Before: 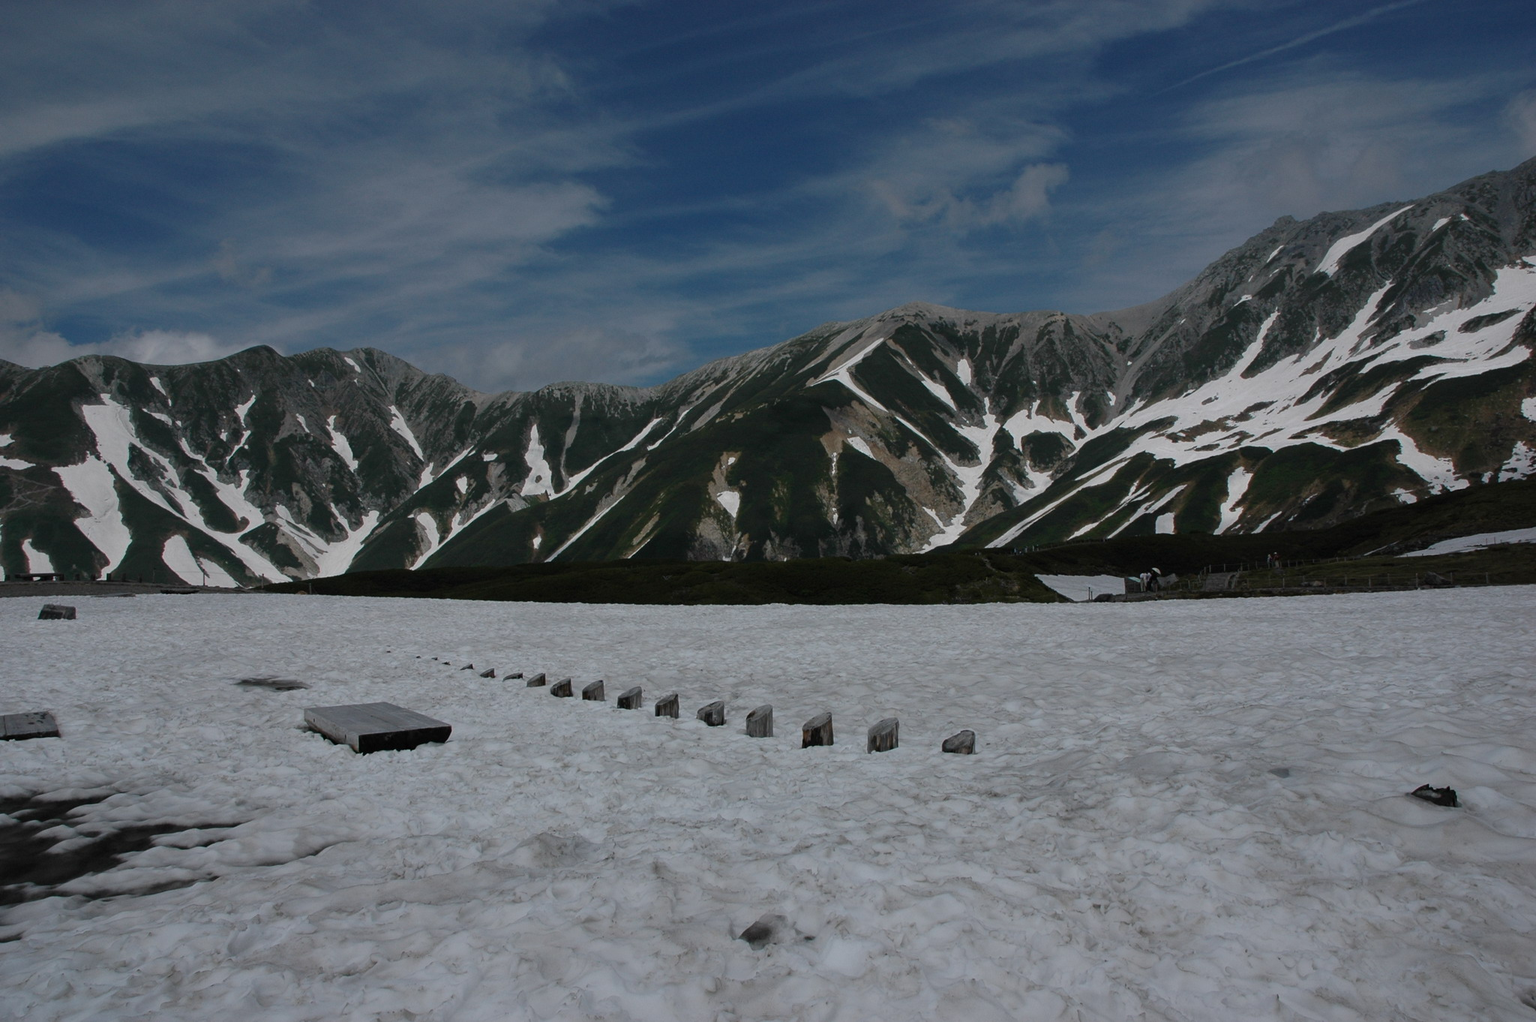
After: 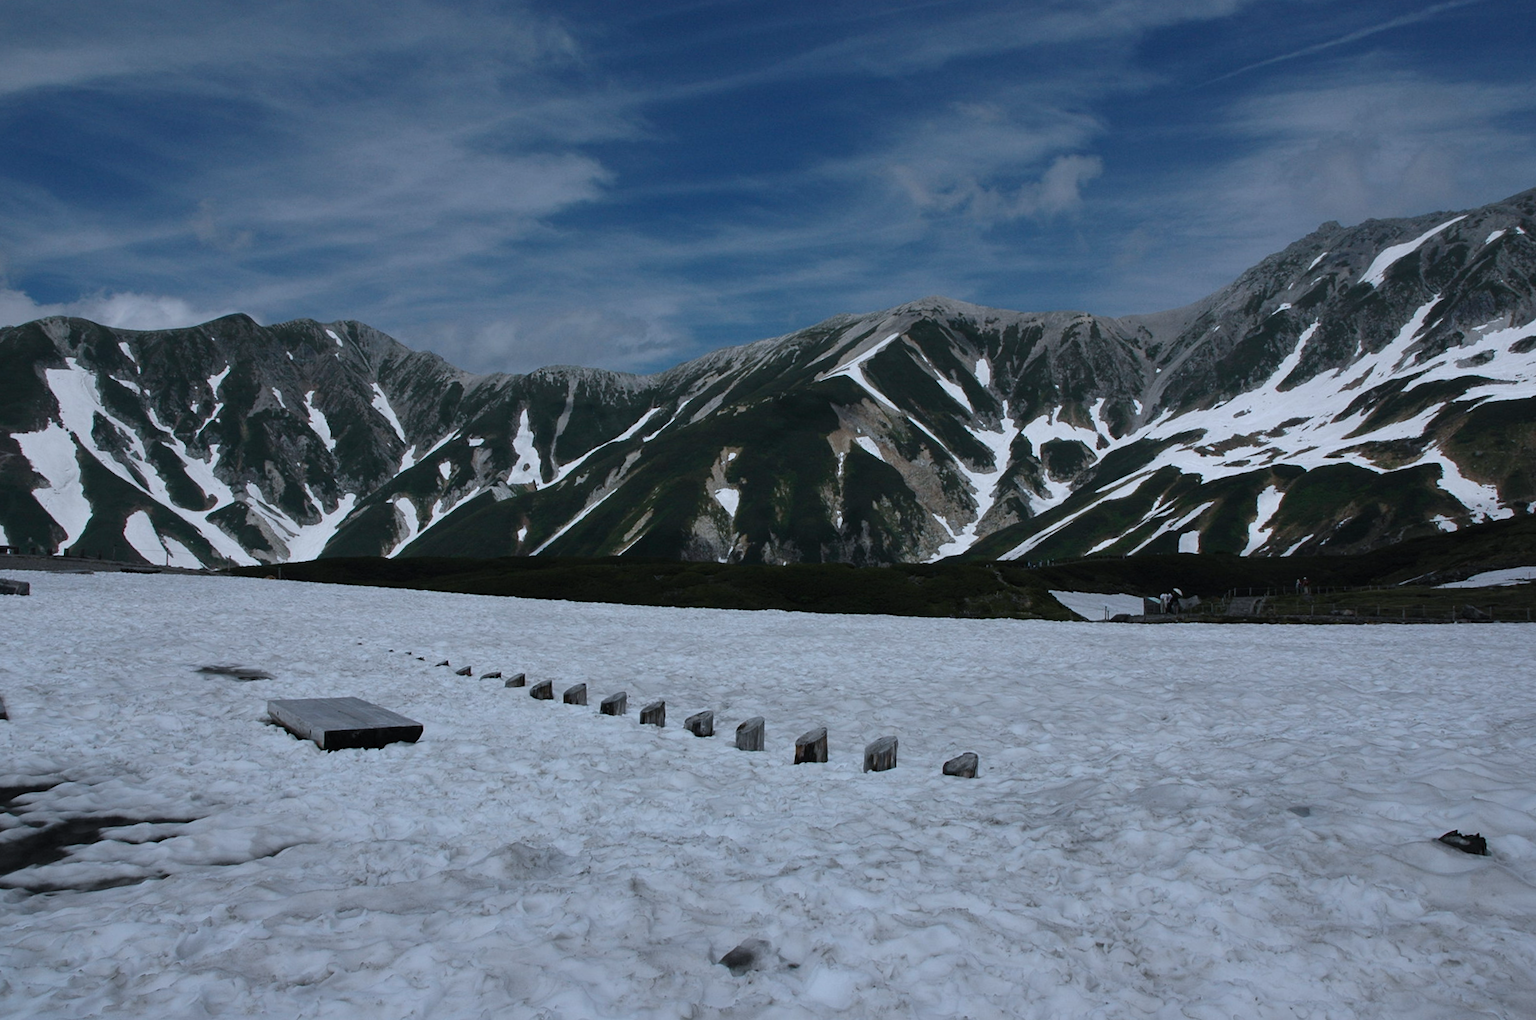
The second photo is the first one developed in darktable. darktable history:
color calibration: x 0.37, y 0.382, temperature 4313.32 K
crop and rotate: angle -2.38°
shadows and highlights: radius 171.16, shadows 27, white point adjustment 3.13, highlights -67.95, soften with gaussian
contrast brightness saturation: contrast 0.15, brightness 0.05
